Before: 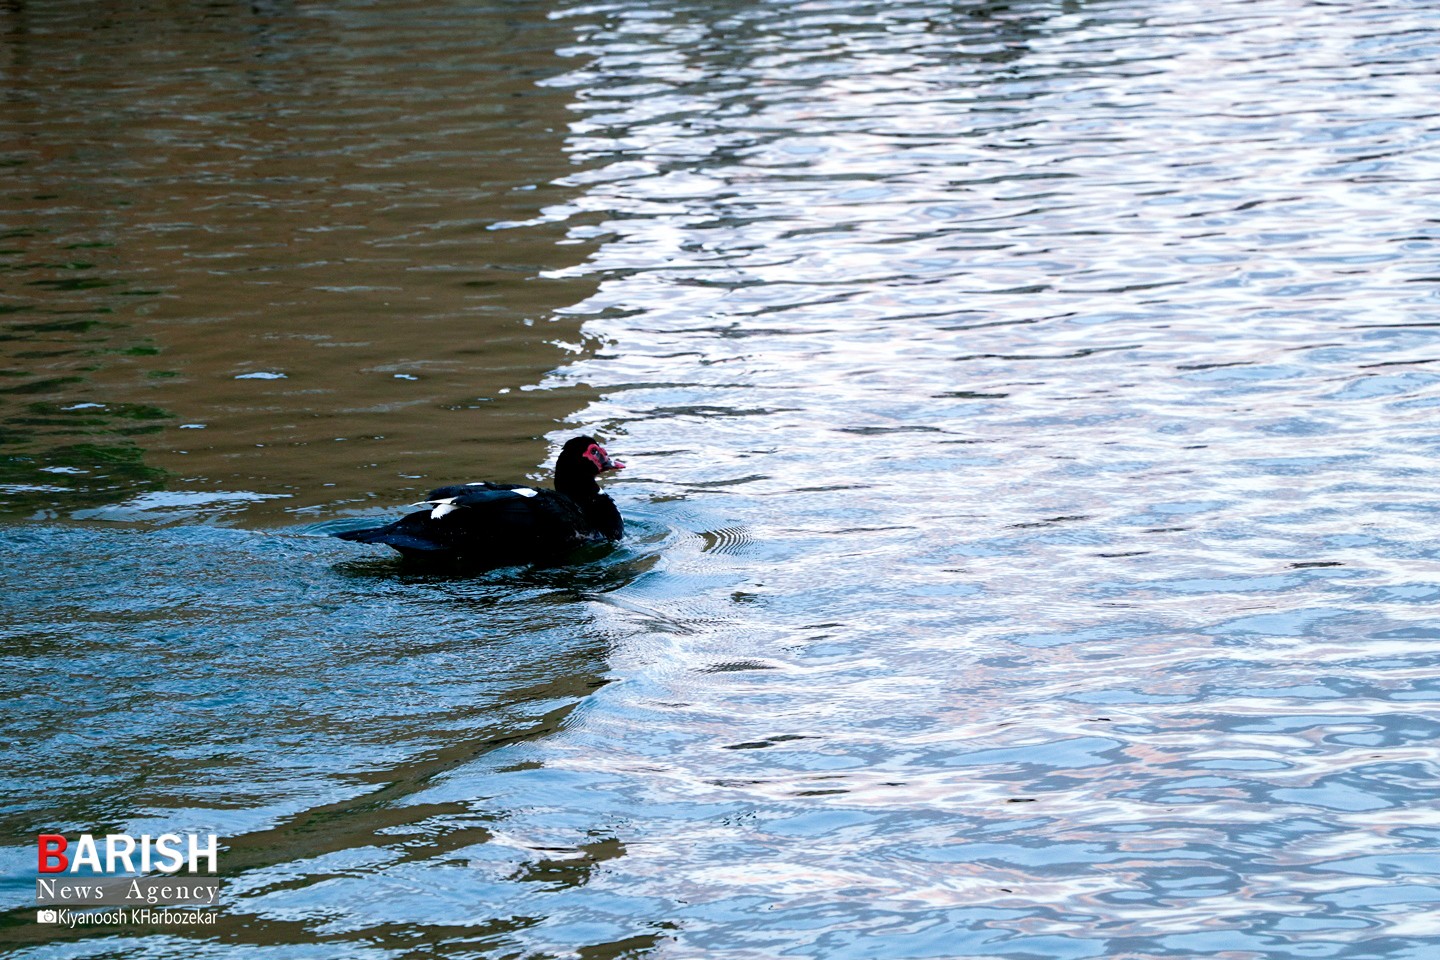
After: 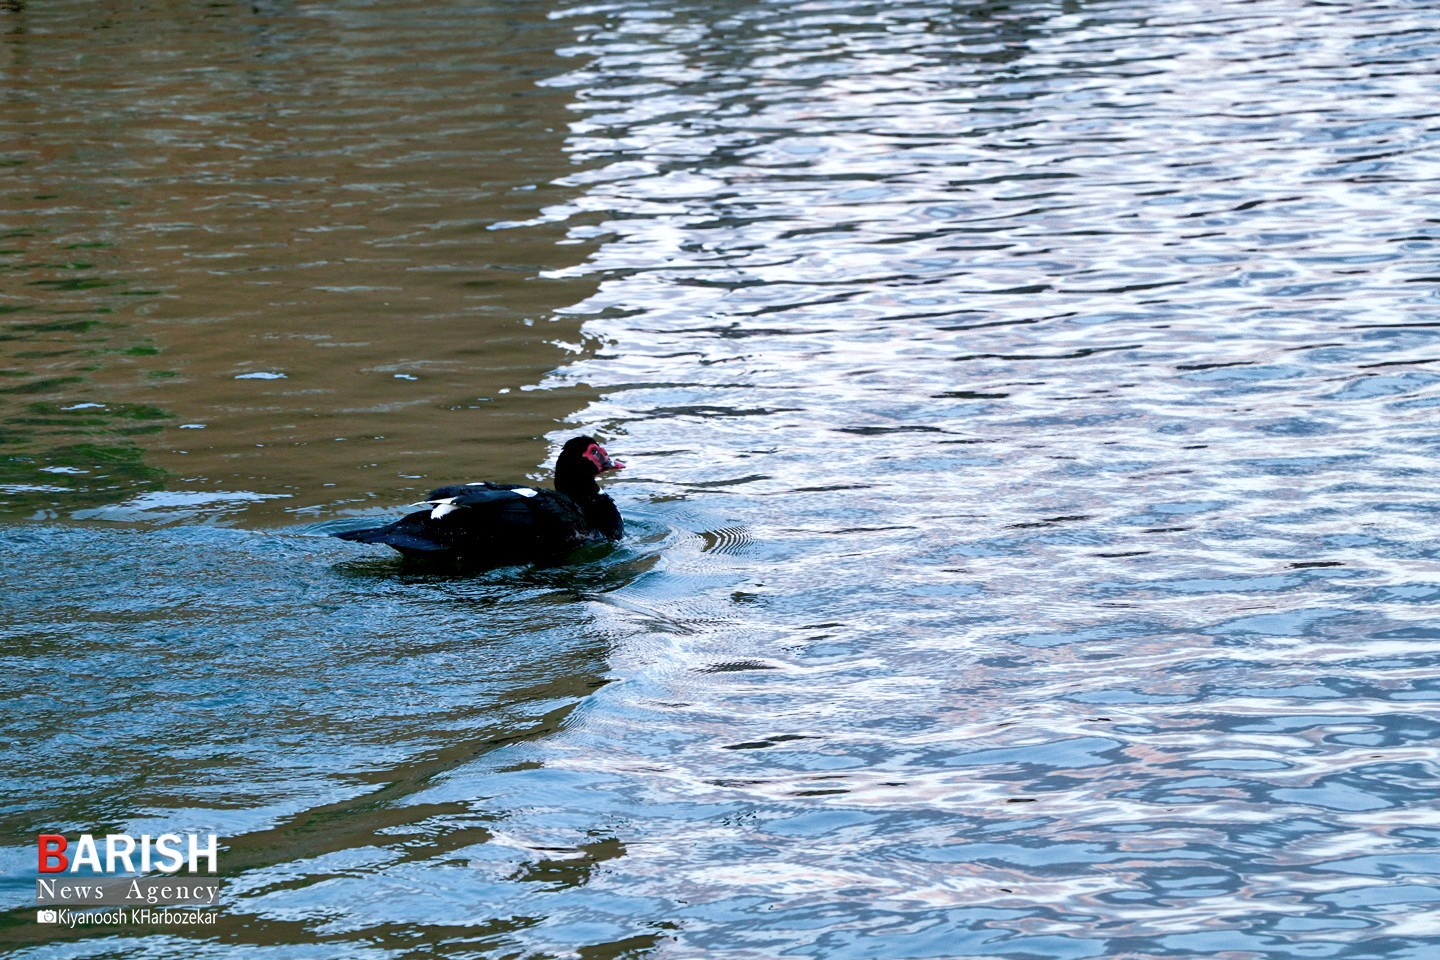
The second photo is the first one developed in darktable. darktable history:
white balance: red 0.988, blue 1.017
contrast brightness saturation: saturation -0.05
shadows and highlights: shadows 60, soften with gaussian
rgb curve: curves: ch0 [(0, 0) (0.093, 0.159) (0.241, 0.265) (0.414, 0.42) (1, 1)], compensate middle gray true, preserve colors basic power
